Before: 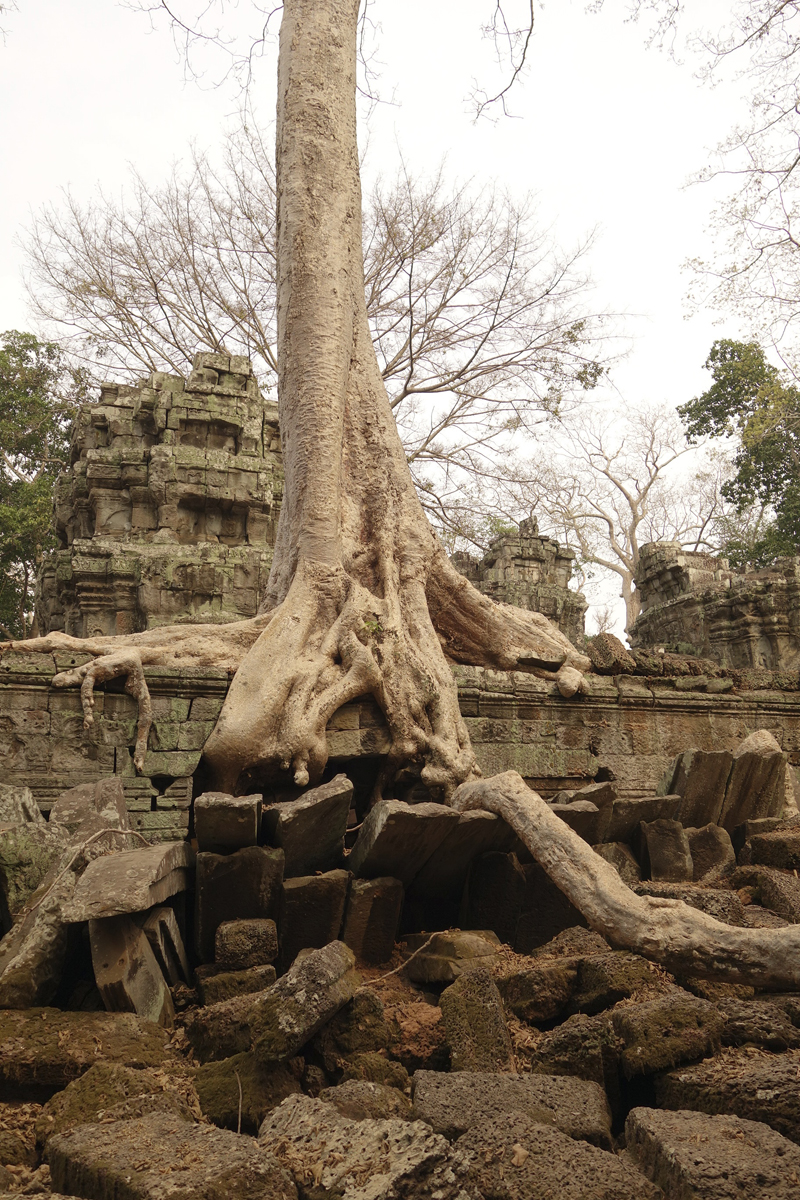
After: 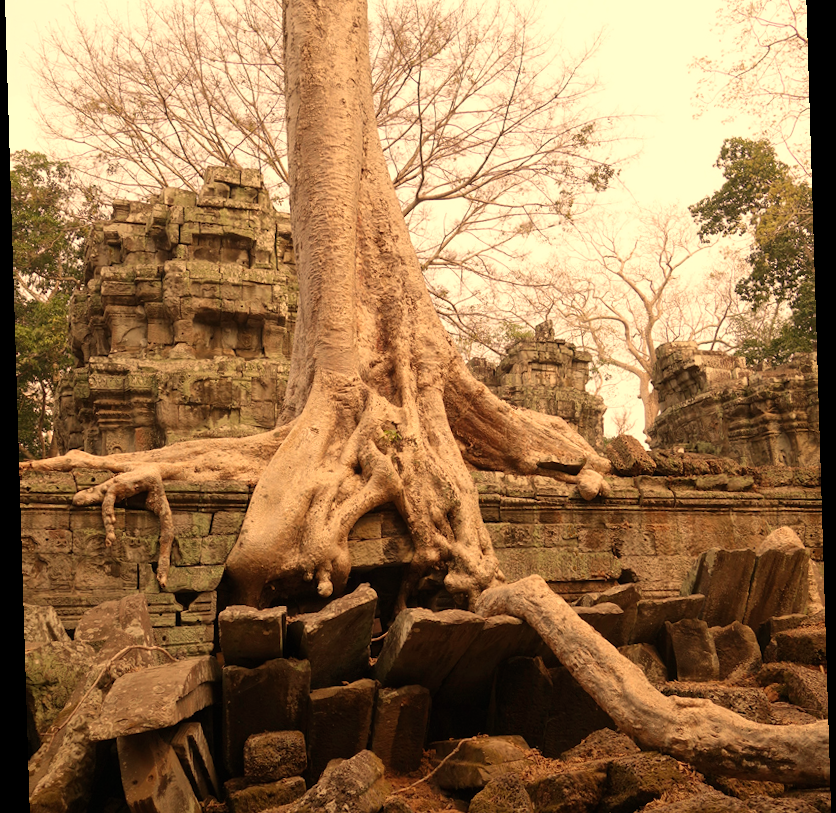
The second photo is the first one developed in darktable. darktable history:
rotate and perspective: rotation -1.75°, automatic cropping off
crop: top 16.727%, bottom 16.727%
white balance: red 1.138, green 0.996, blue 0.812
